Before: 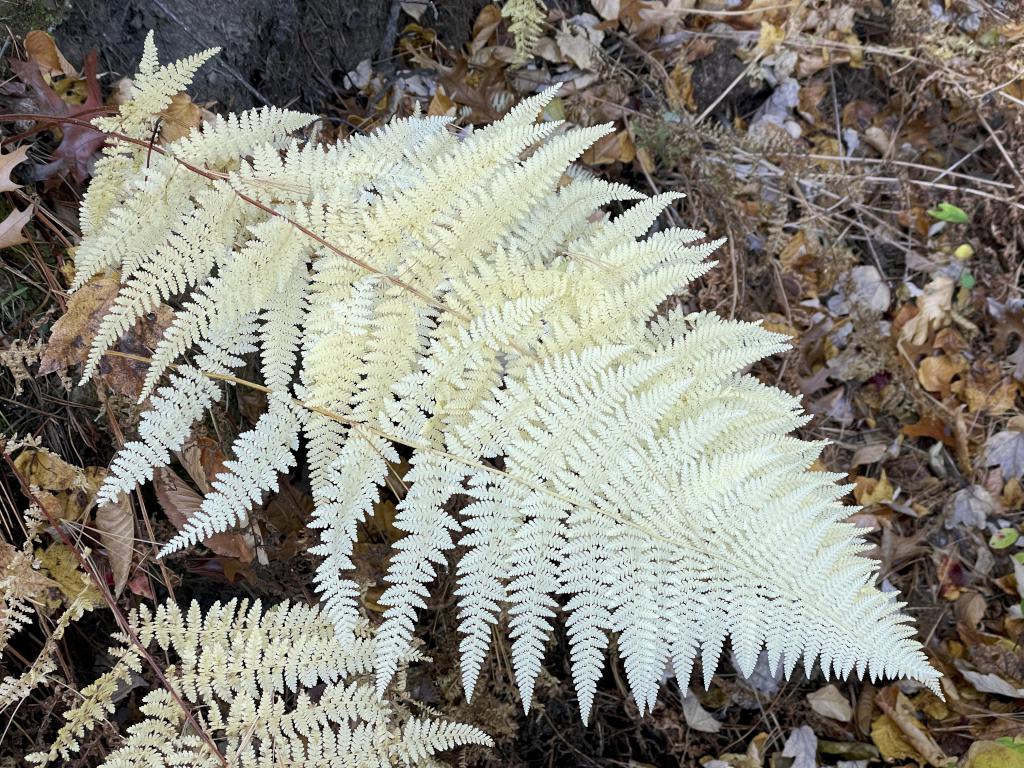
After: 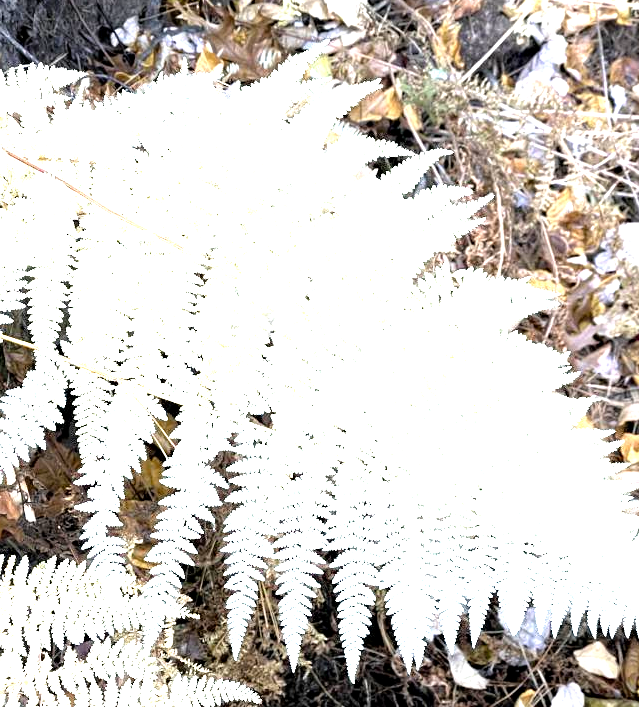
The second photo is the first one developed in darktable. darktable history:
tone equalizer: -8 EV -0.731 EV, -7 EV -0.673 EV, -6 EV -0.608 EV, -5 EV -0.407 EV, -3 EV 0.387 EV, -2 EV 0.6 EV, -1 EV 0.696 EV, +0 EV 0.761 EV
exposure: black level correction 0.001, exposure 1.308 EV, compensate highlight preservation false
crop and rotate: left 22.764%, top 5.621%, right 14.803%, bottom 2.266%
